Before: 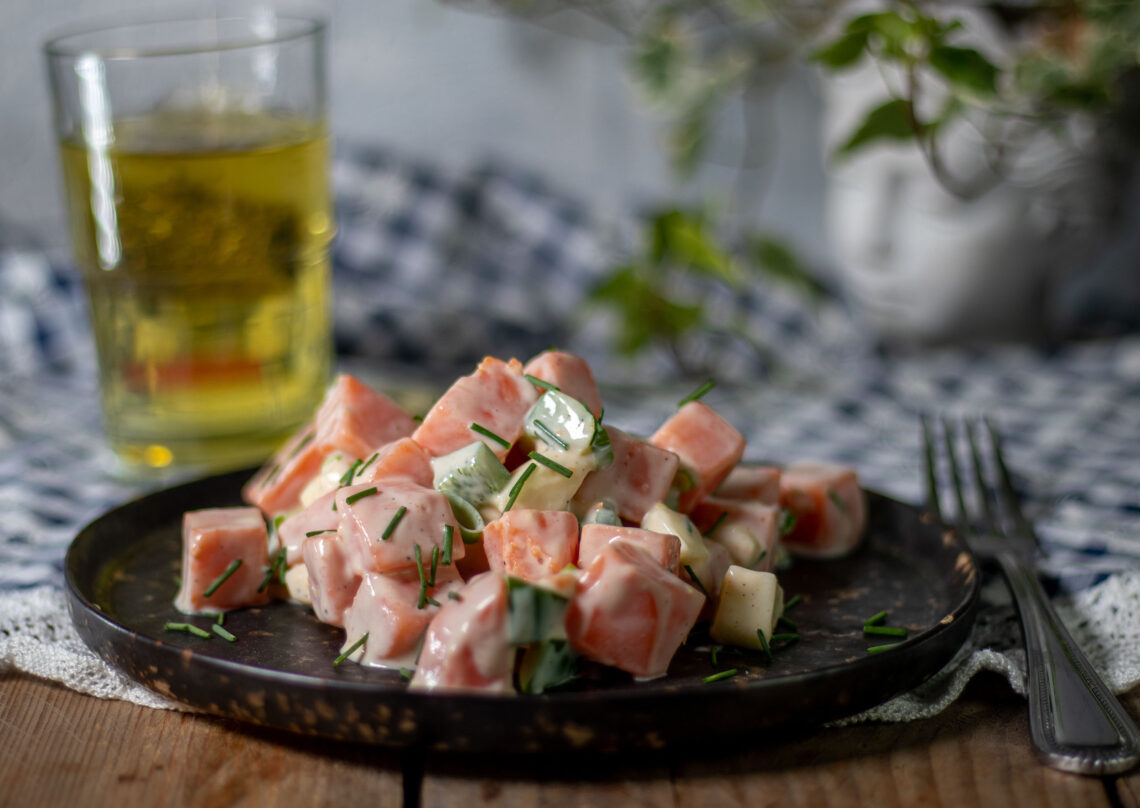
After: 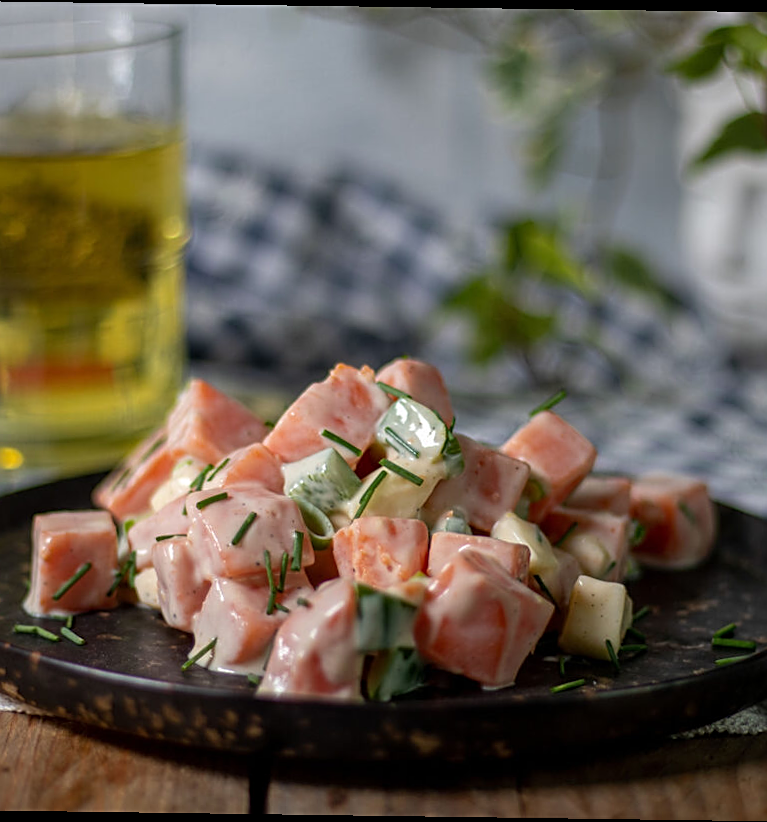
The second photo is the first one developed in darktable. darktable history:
crop and rotate: left 13.409%, right 19.924%
rotate and perspective: rotation 0.8°, automatic cropping off
sharpen: on, module defaults
